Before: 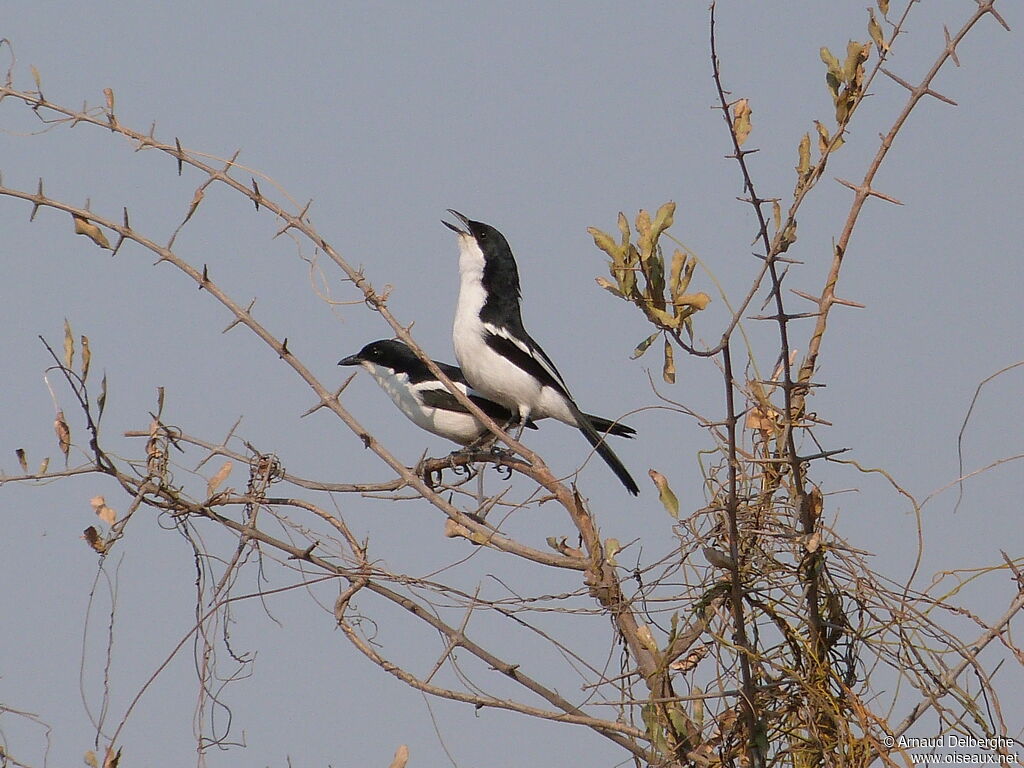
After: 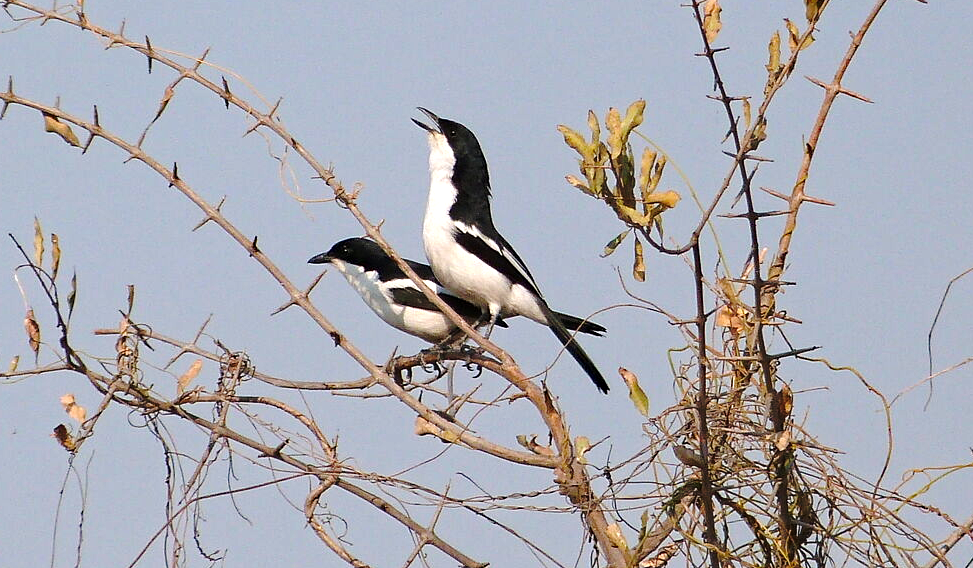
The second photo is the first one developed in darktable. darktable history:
crop and rotate: left 2.991%, top 13.302%, right 1.981%, bottom 12.636%
exposure: black level correction 0, exposure 0.7 EV, compensate highlight preservation false
haze removal: on, module defaults
base curve: curves: ch0 [(0, 0) (0.073, 0.04) (0.157, 0.139) (0.492, 0.492) (0.758, 0.758) (1, 1)], preserve colors none
